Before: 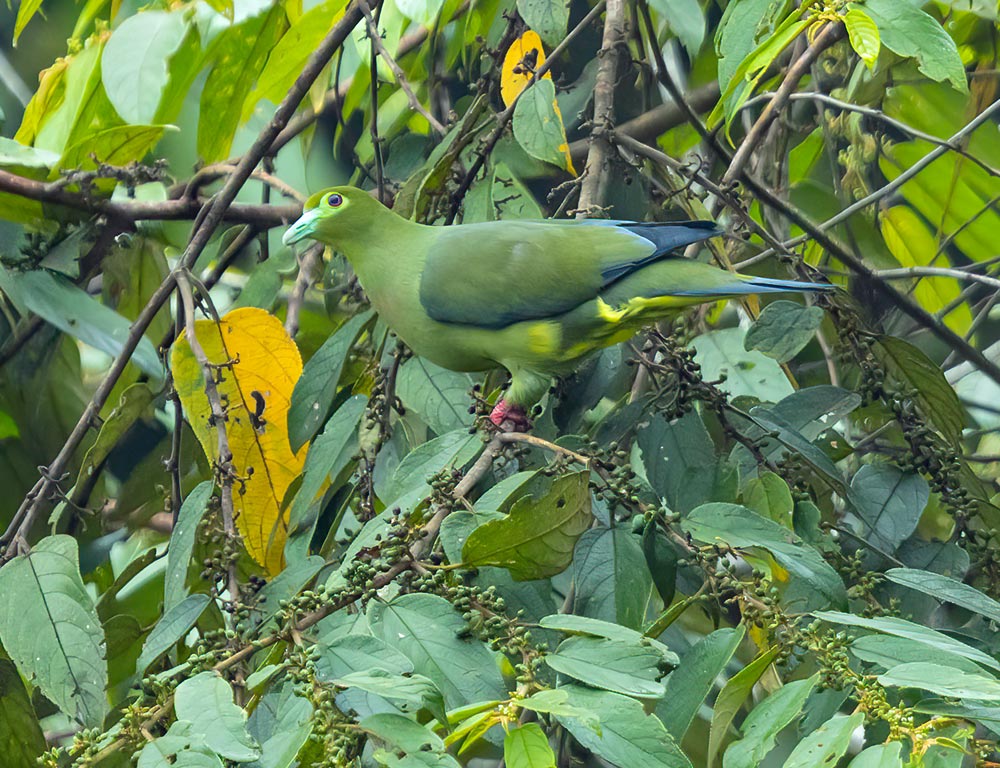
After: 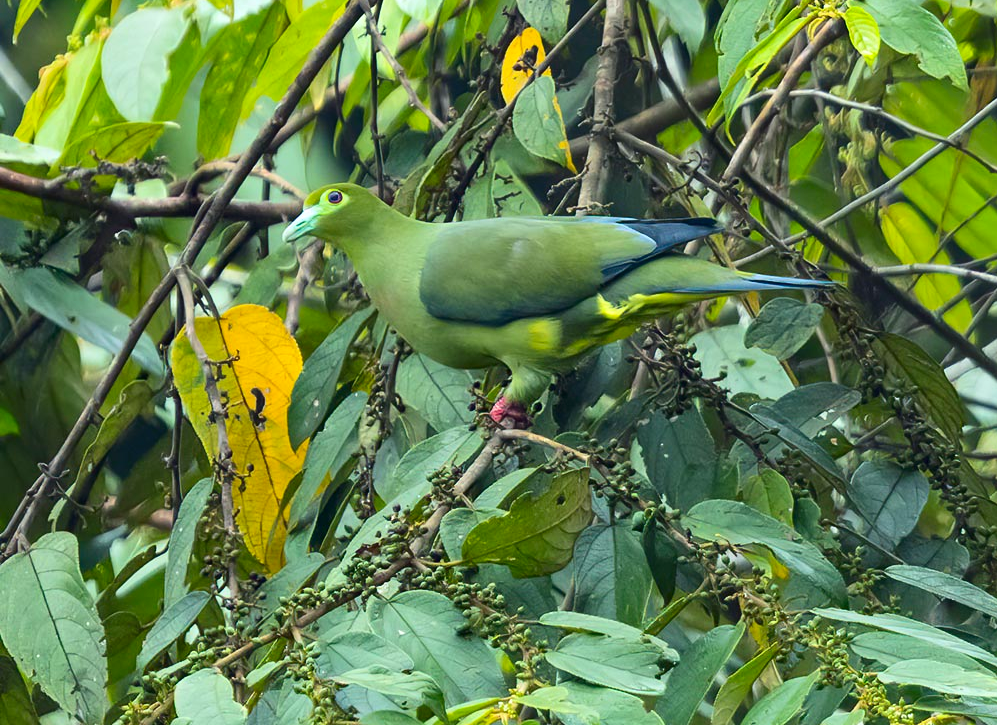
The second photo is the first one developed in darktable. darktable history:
crop: top 0.448%, right 0.264%, bottom 5.045%
contrast brightness saturation: contrast 0.15, brightness -0.01, saturation 0.1
